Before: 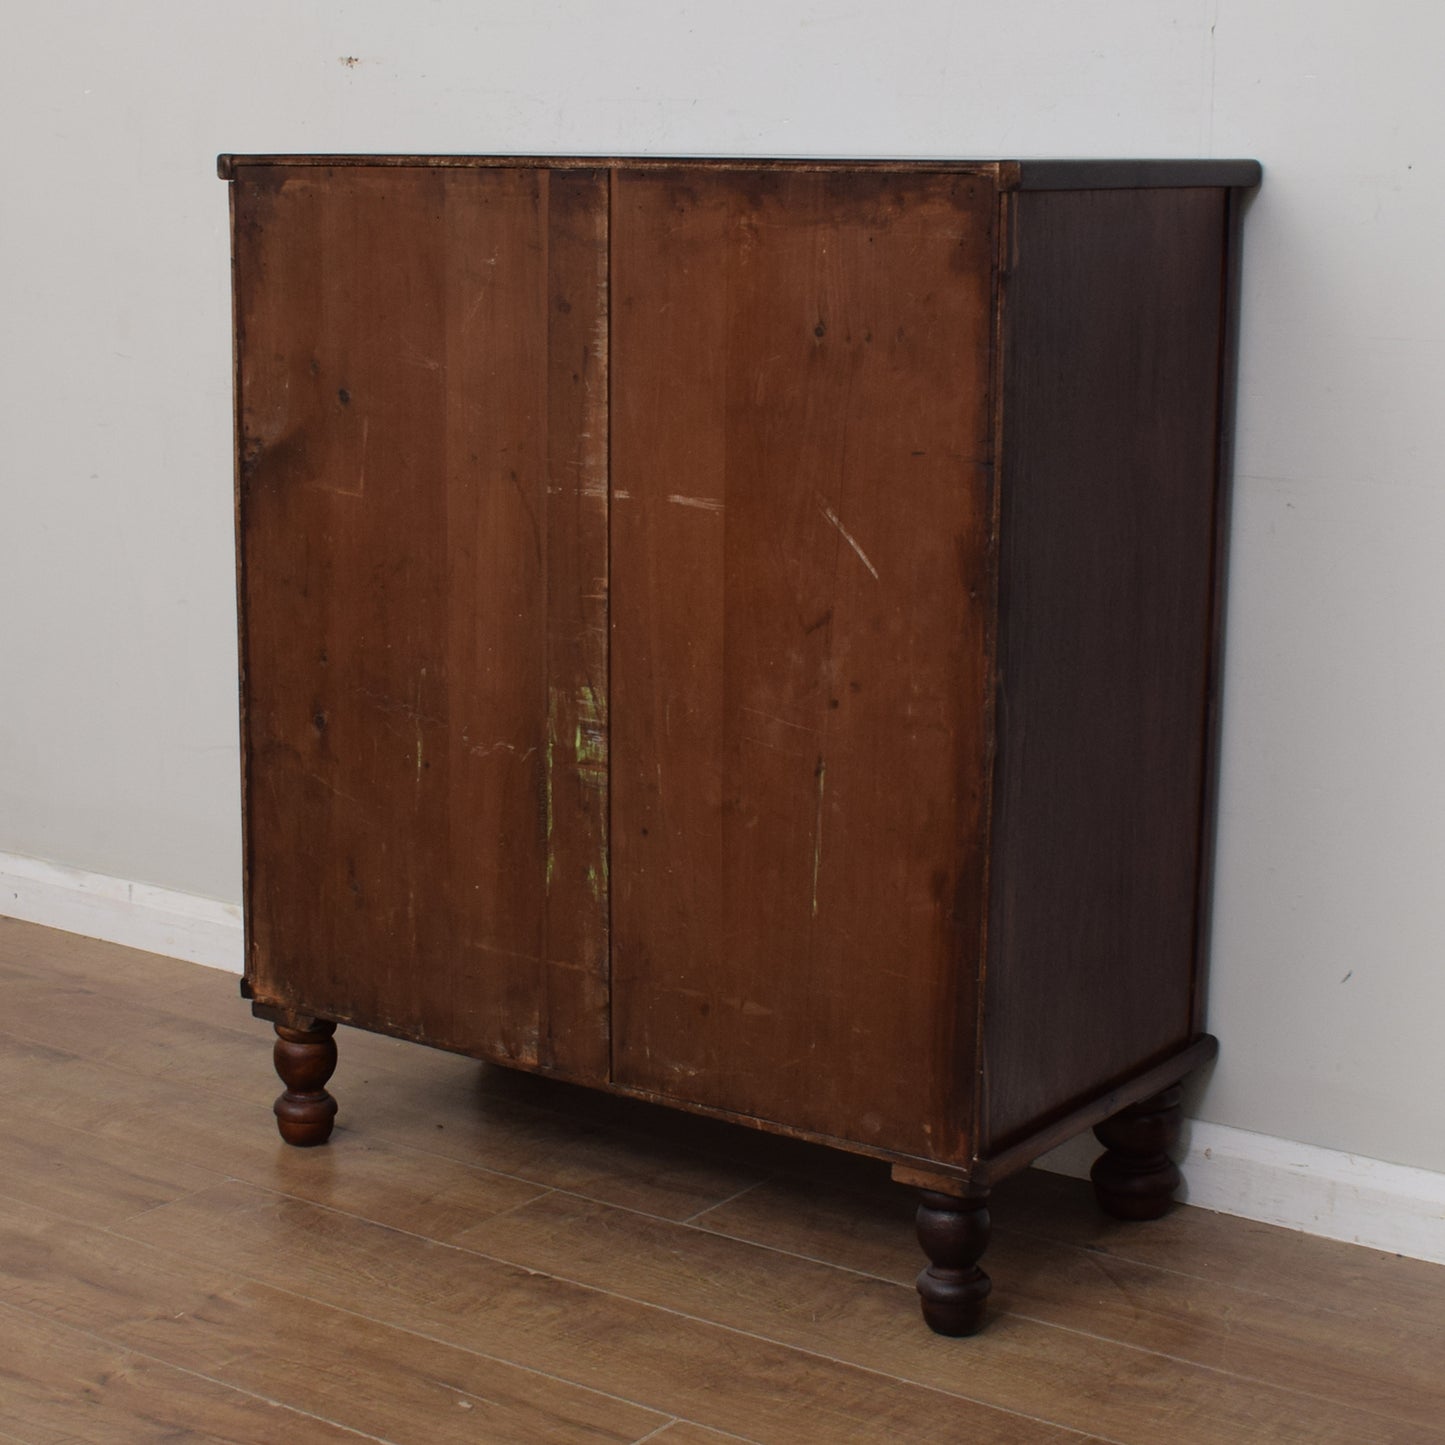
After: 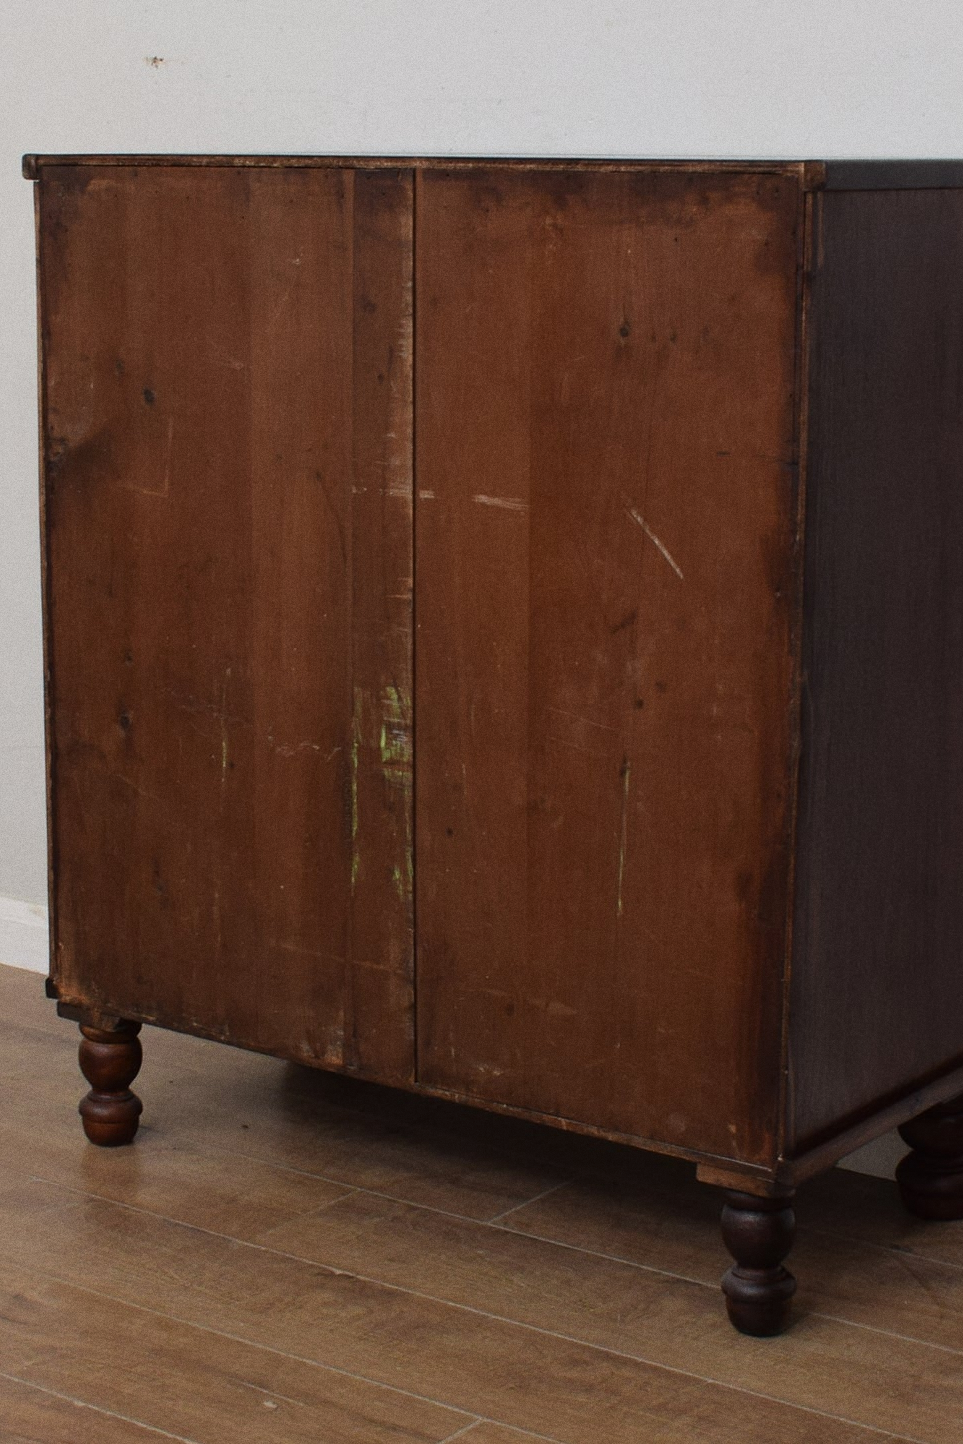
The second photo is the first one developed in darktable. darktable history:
grain: coarseness 0.47 ISO
crop and rotate: left 13.537%, right 19.796%
